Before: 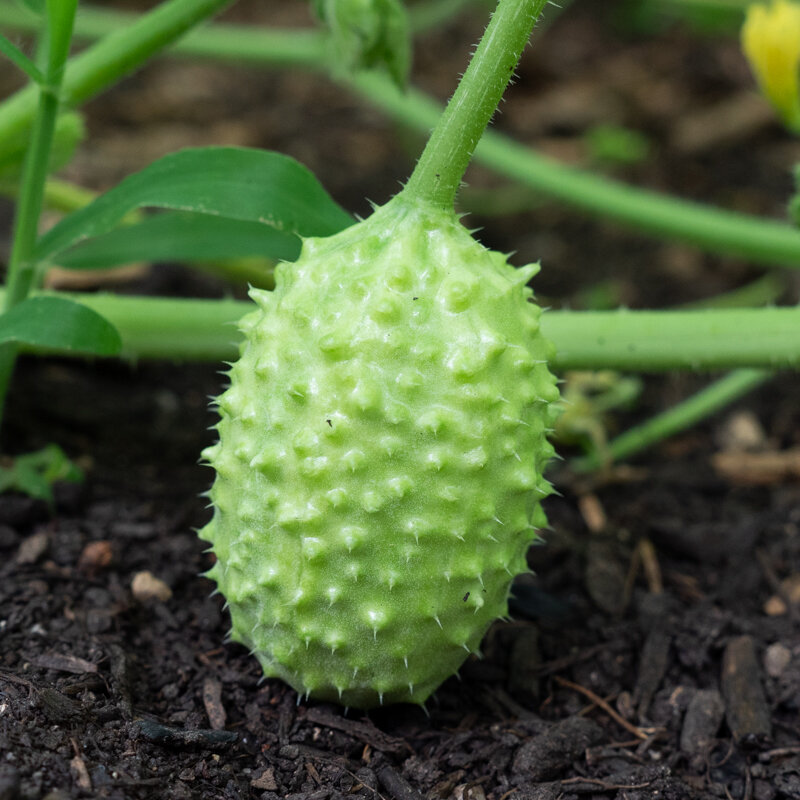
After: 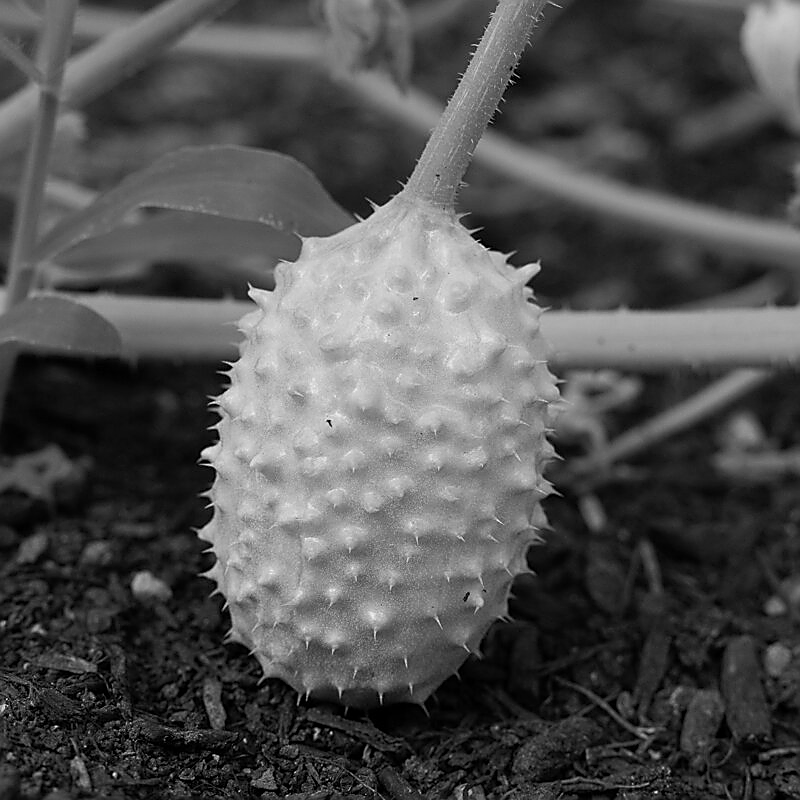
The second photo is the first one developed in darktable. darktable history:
sharpen: radius 1.4, amount 1.25, threshold 0.7
monochrome: a 26.22, b 42.67, size 0.8
